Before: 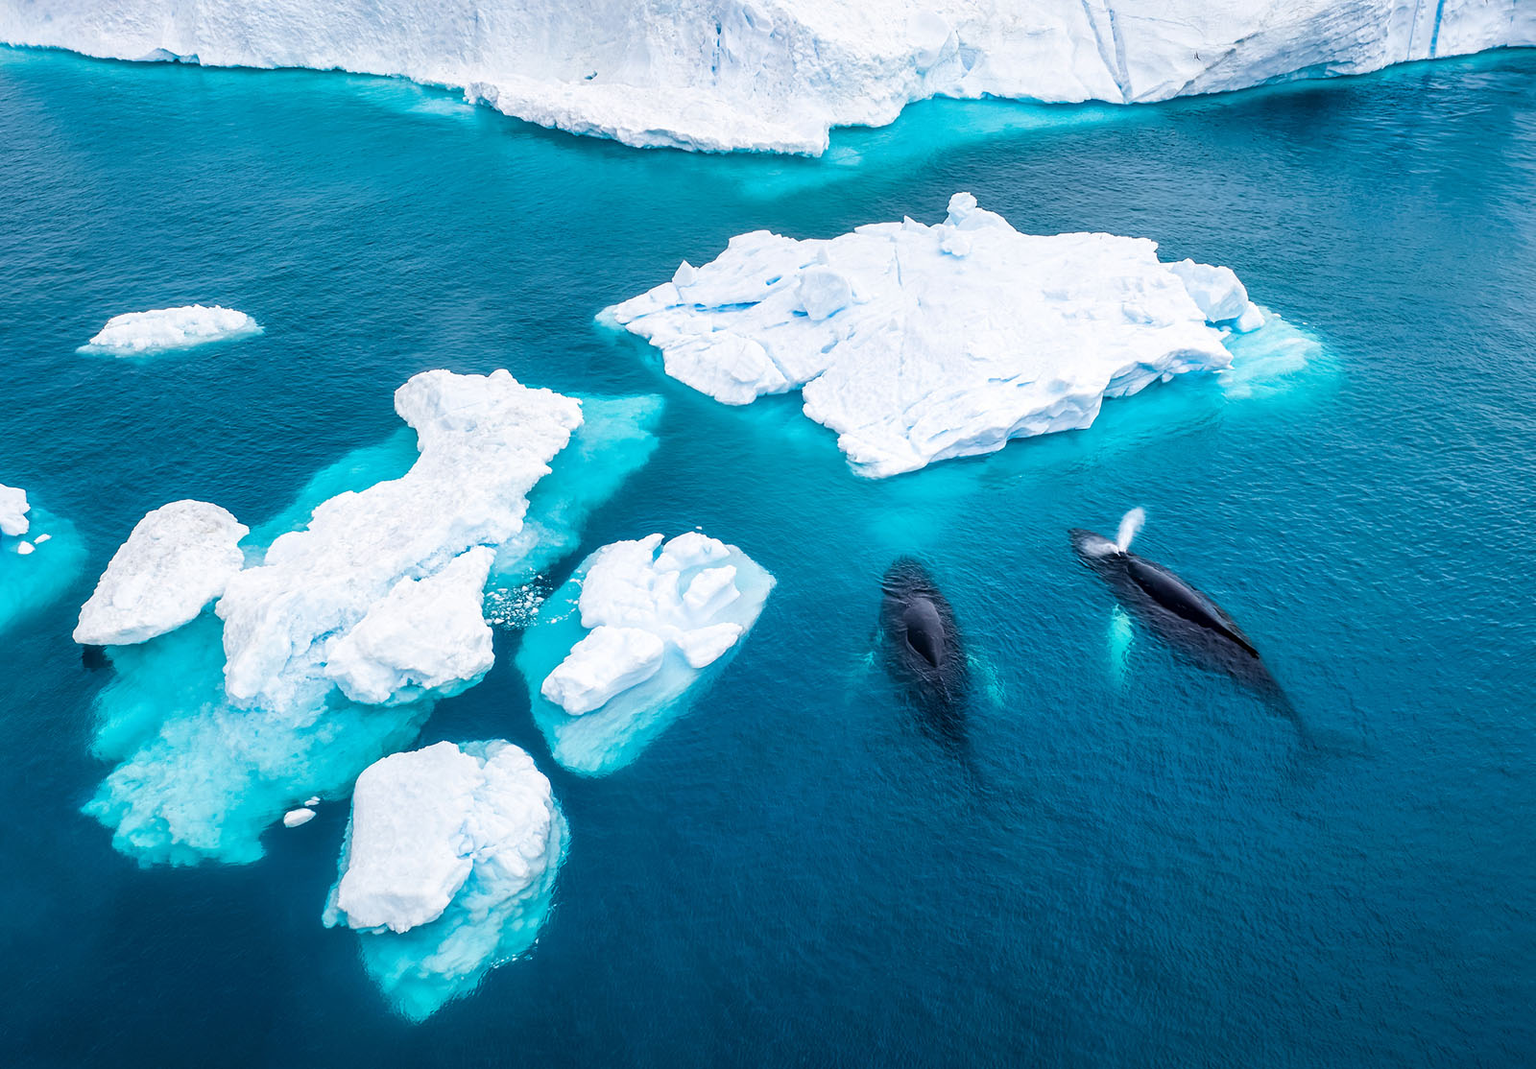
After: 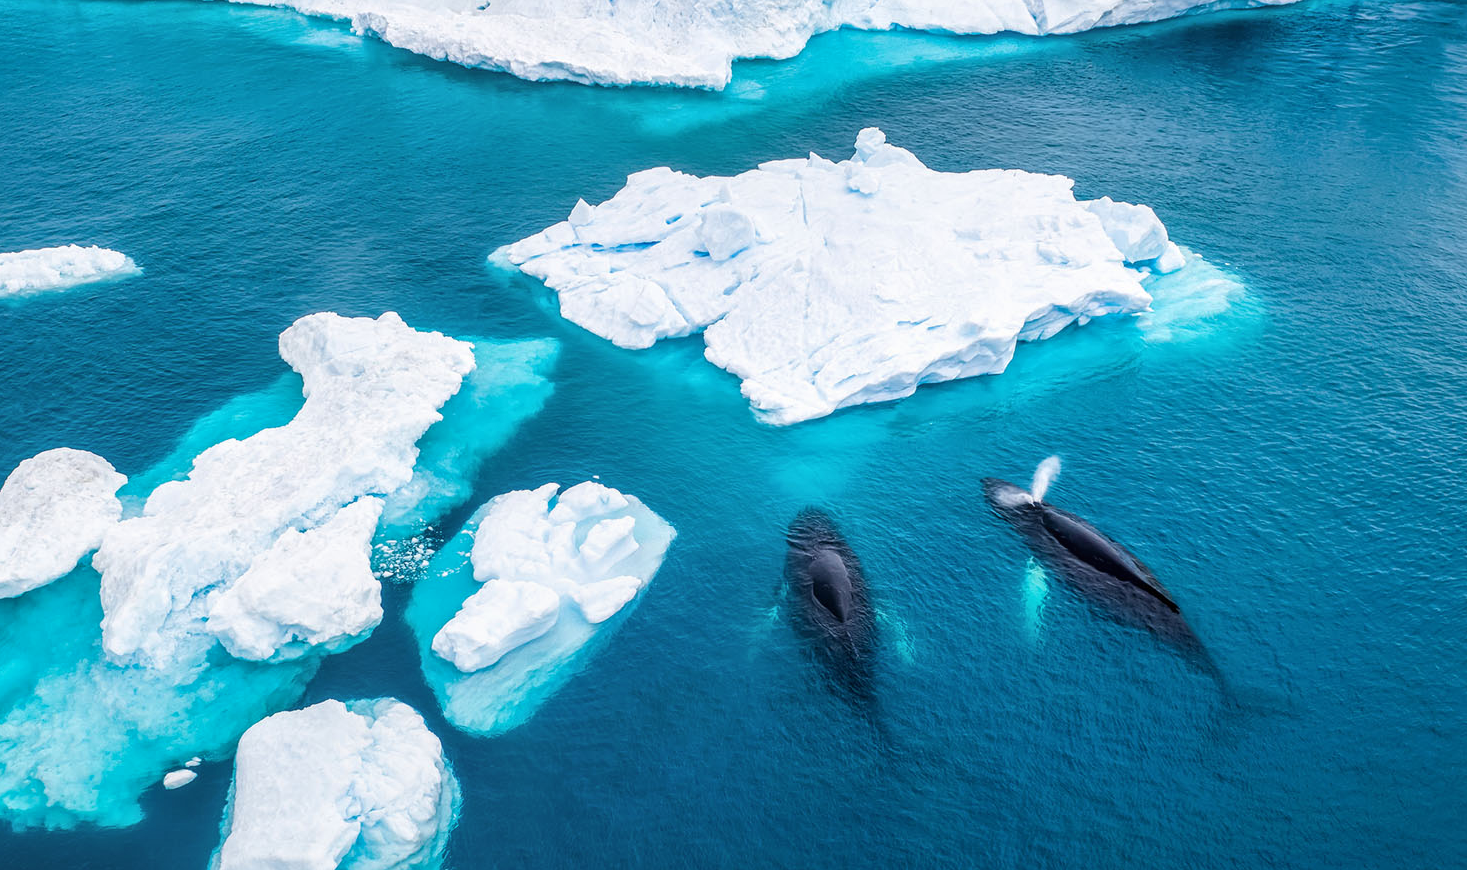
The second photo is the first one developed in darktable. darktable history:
local contrast: detail 109%
crop: left 8.29%, top 6.61%, bottom 15.243%
